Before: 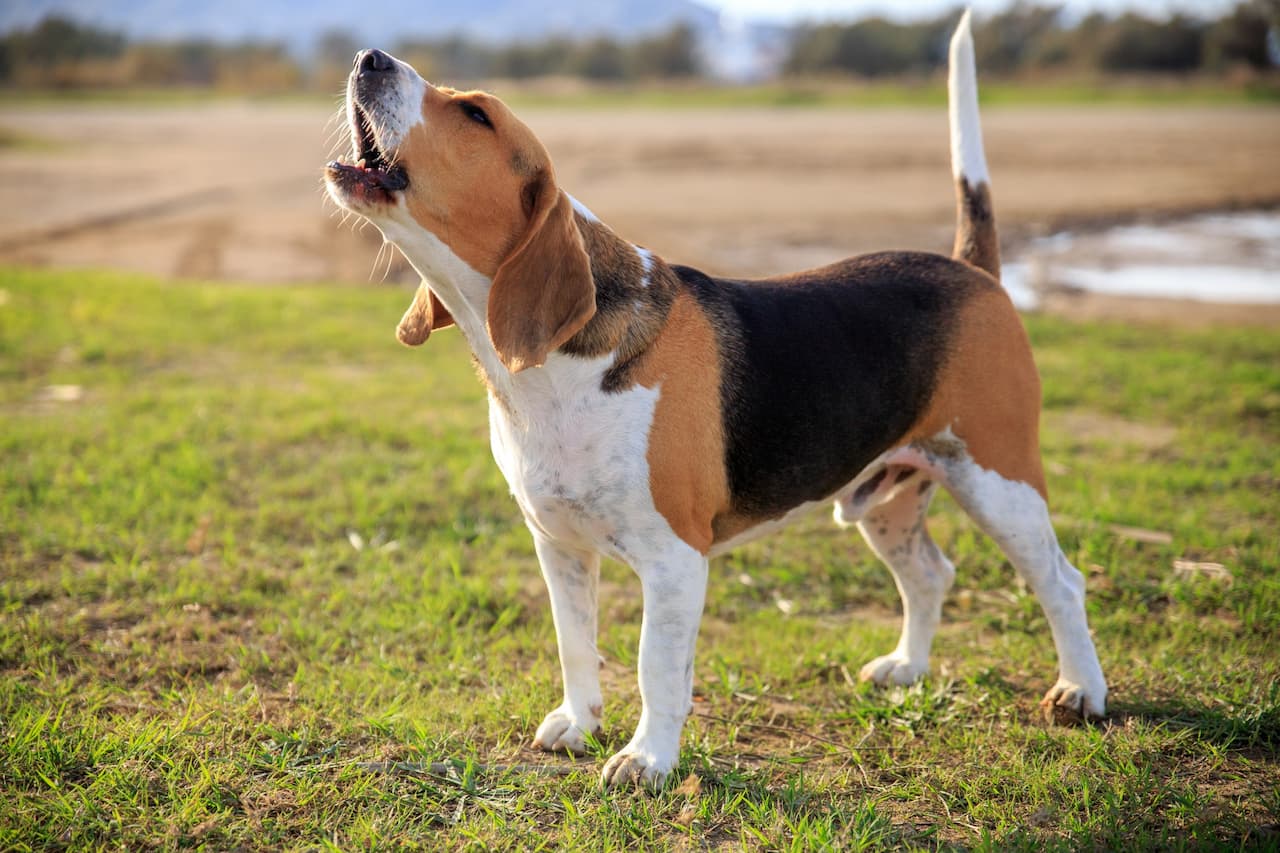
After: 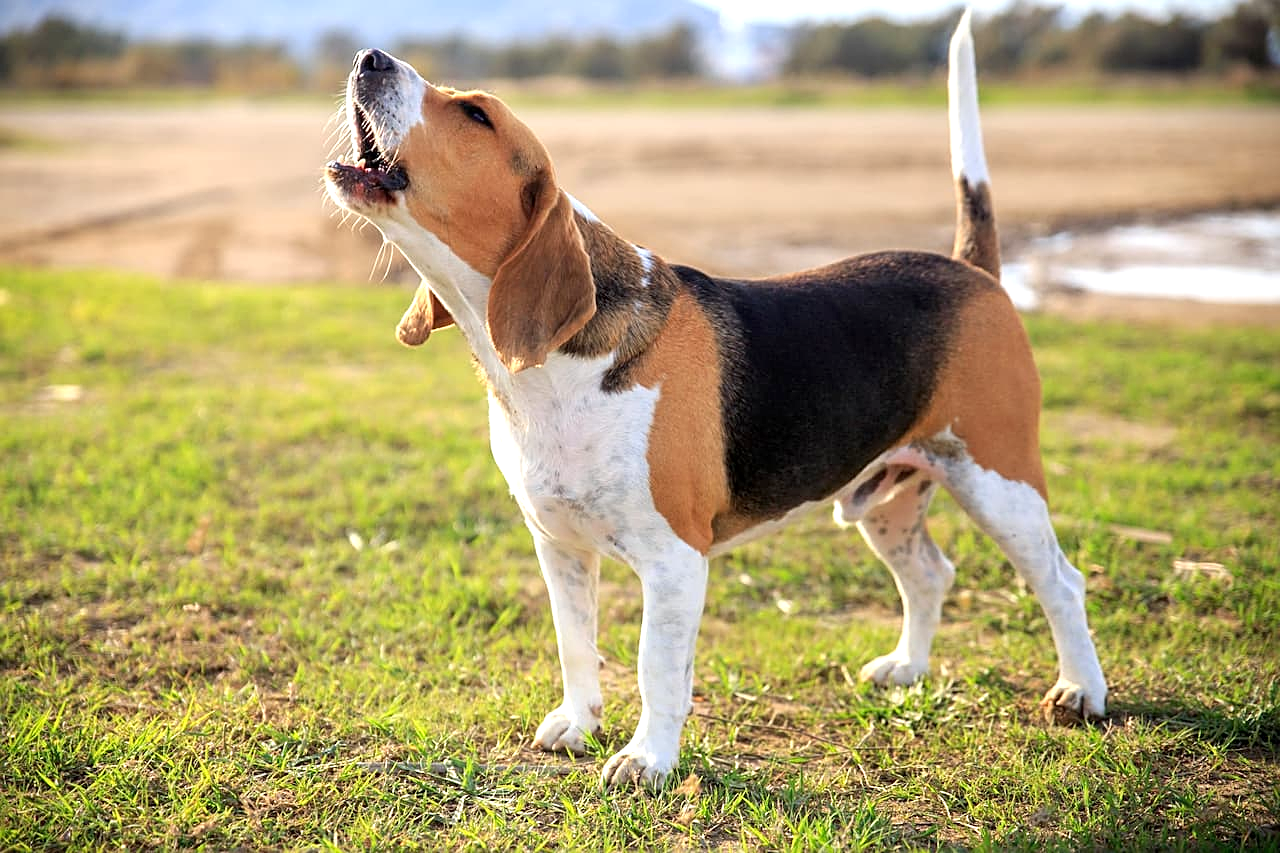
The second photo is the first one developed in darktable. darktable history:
exposure: black level correction 0.001, exposure 0.498 EV, compensate exposure bias true, compensate highlight preservation false
sharpen: on, module defaults
